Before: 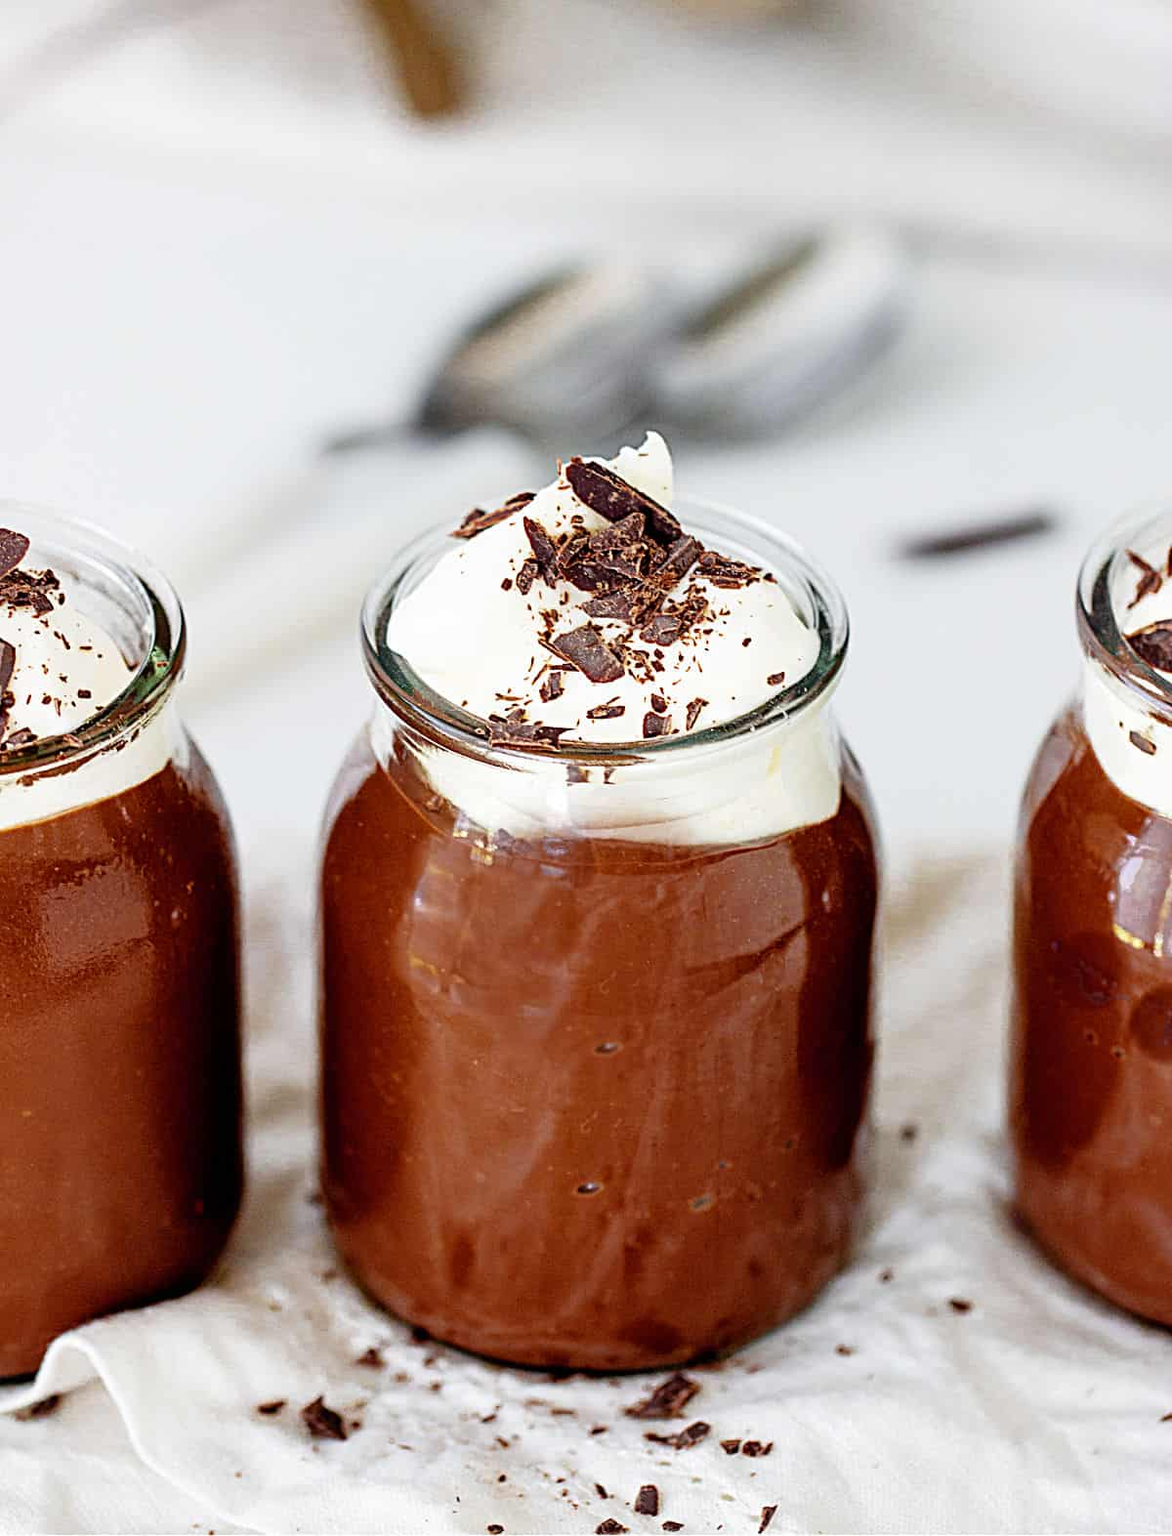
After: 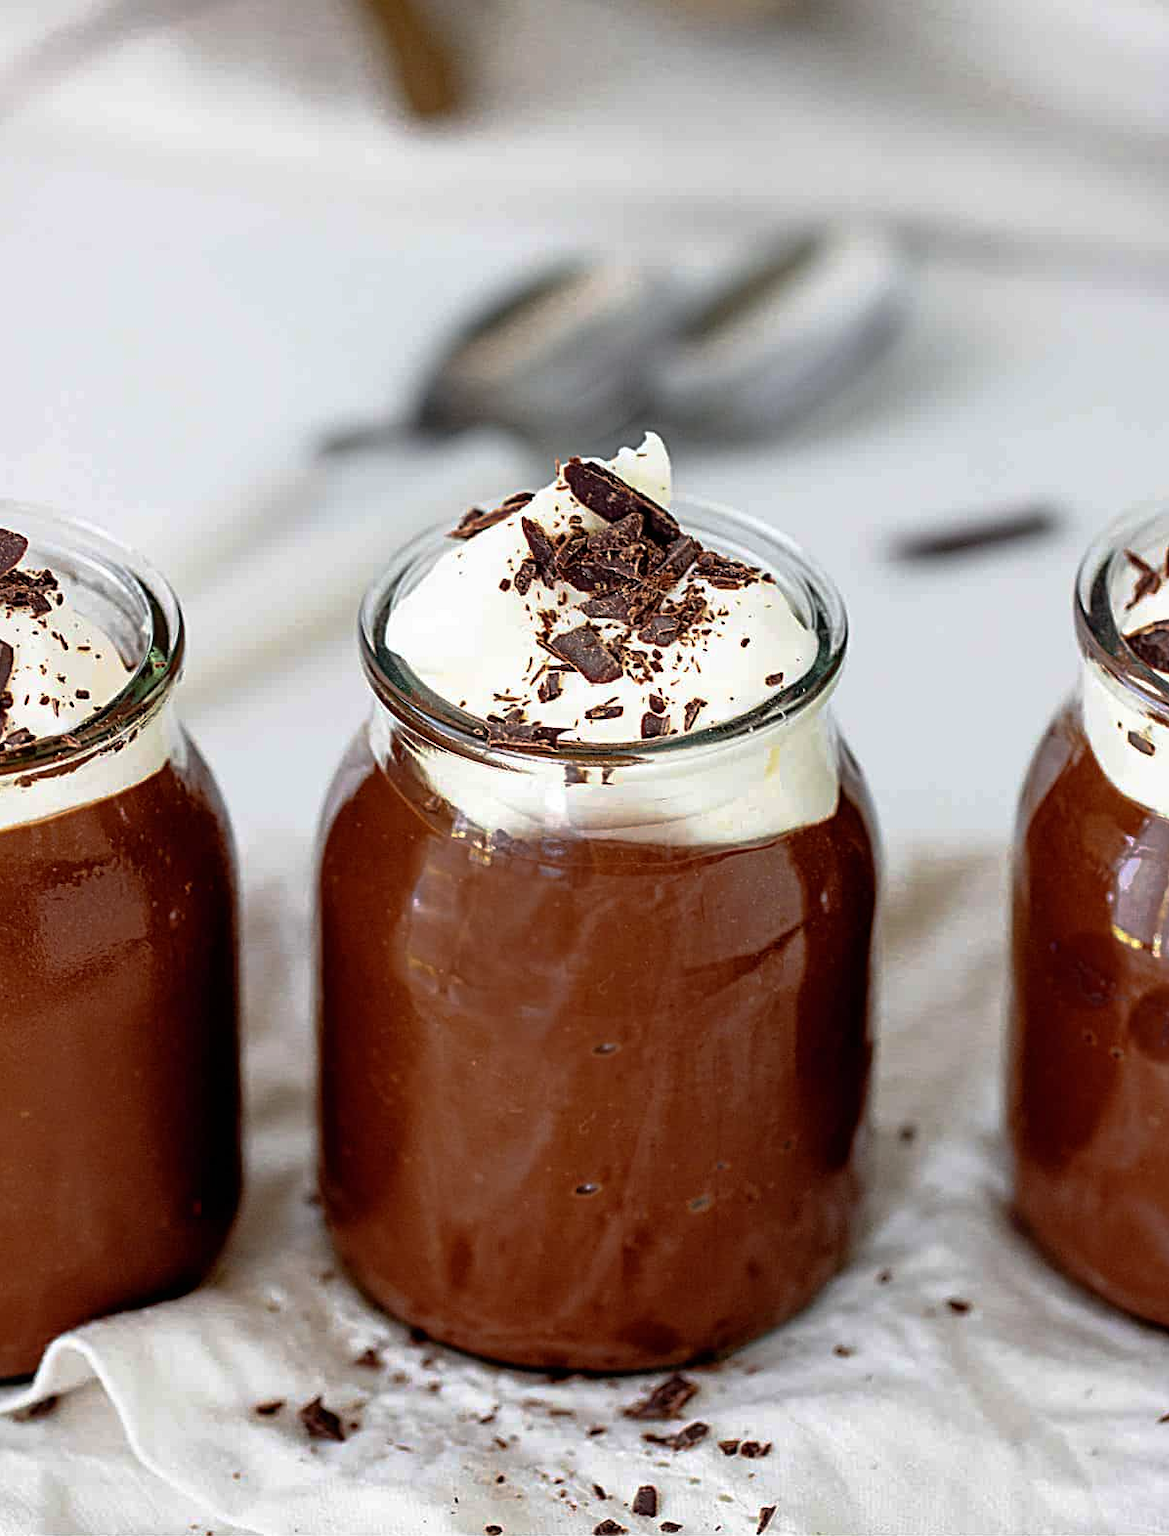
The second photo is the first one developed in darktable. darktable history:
base curve: curves: ch0 [(0, 0) (0.595, 0.418) (1, 1)], preserve colors none
crop and rotate: left 0.195%, bottom 0.009%
